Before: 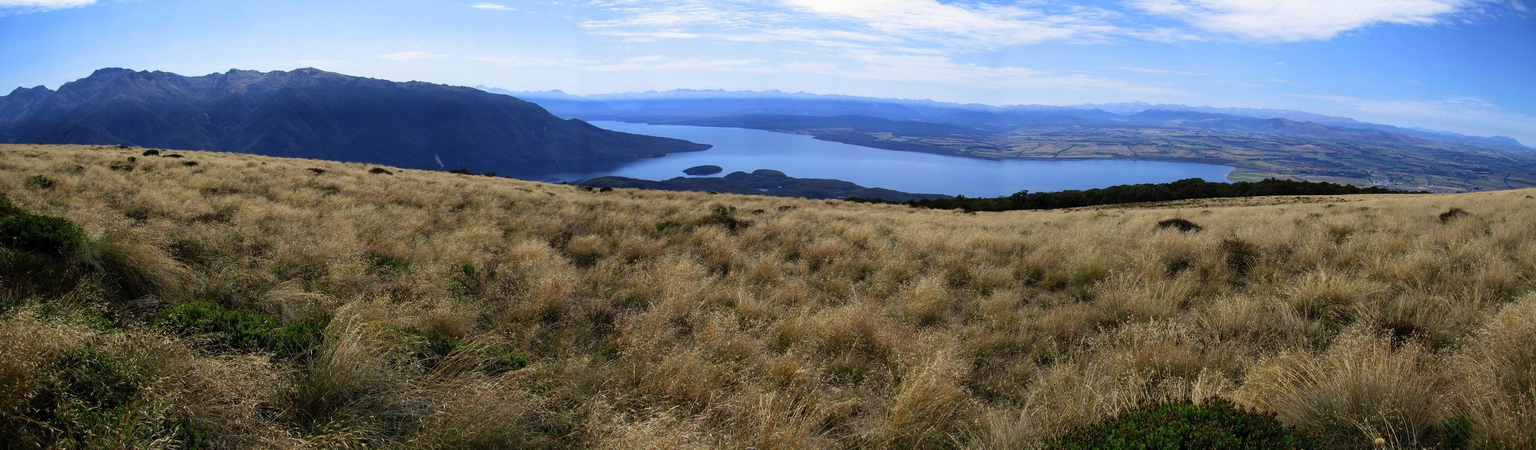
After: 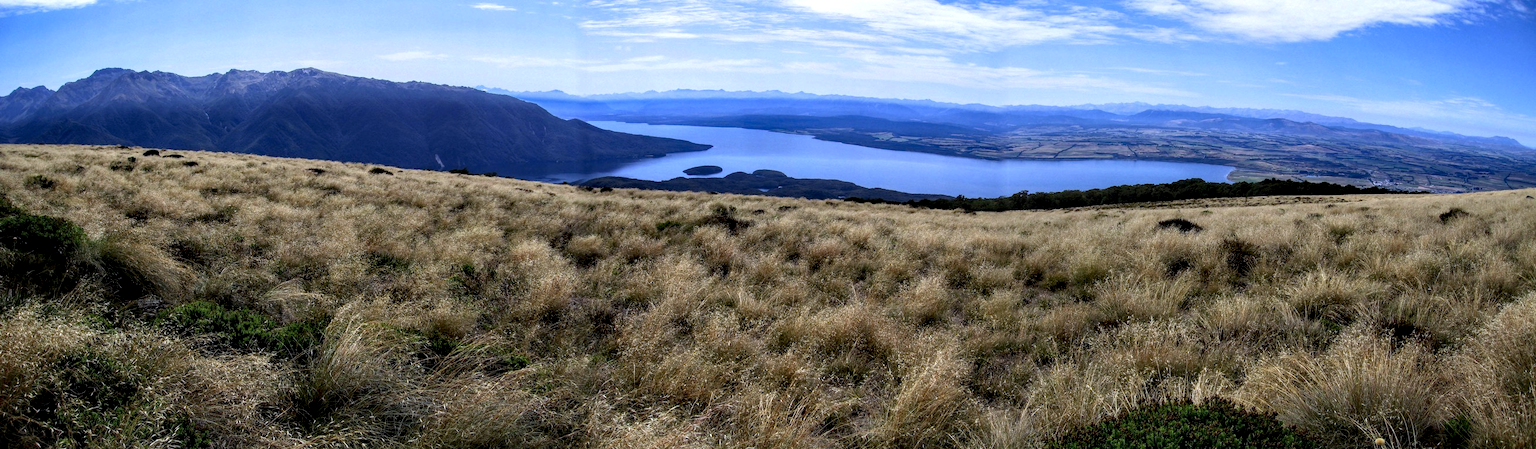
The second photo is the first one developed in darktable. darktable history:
local contrast: on, module defaults
white balance: red 0.967, blue 1.119, emerald 0.756
contrast equalizer: y [[0.586, 0.584, 0.576, 0.565, 0.552, 0.539], [0.5 ×6], [0.97, 0.959, 0.919, 0.859, 0.789, 0.717], [0 ×6], [0 ×6]]
